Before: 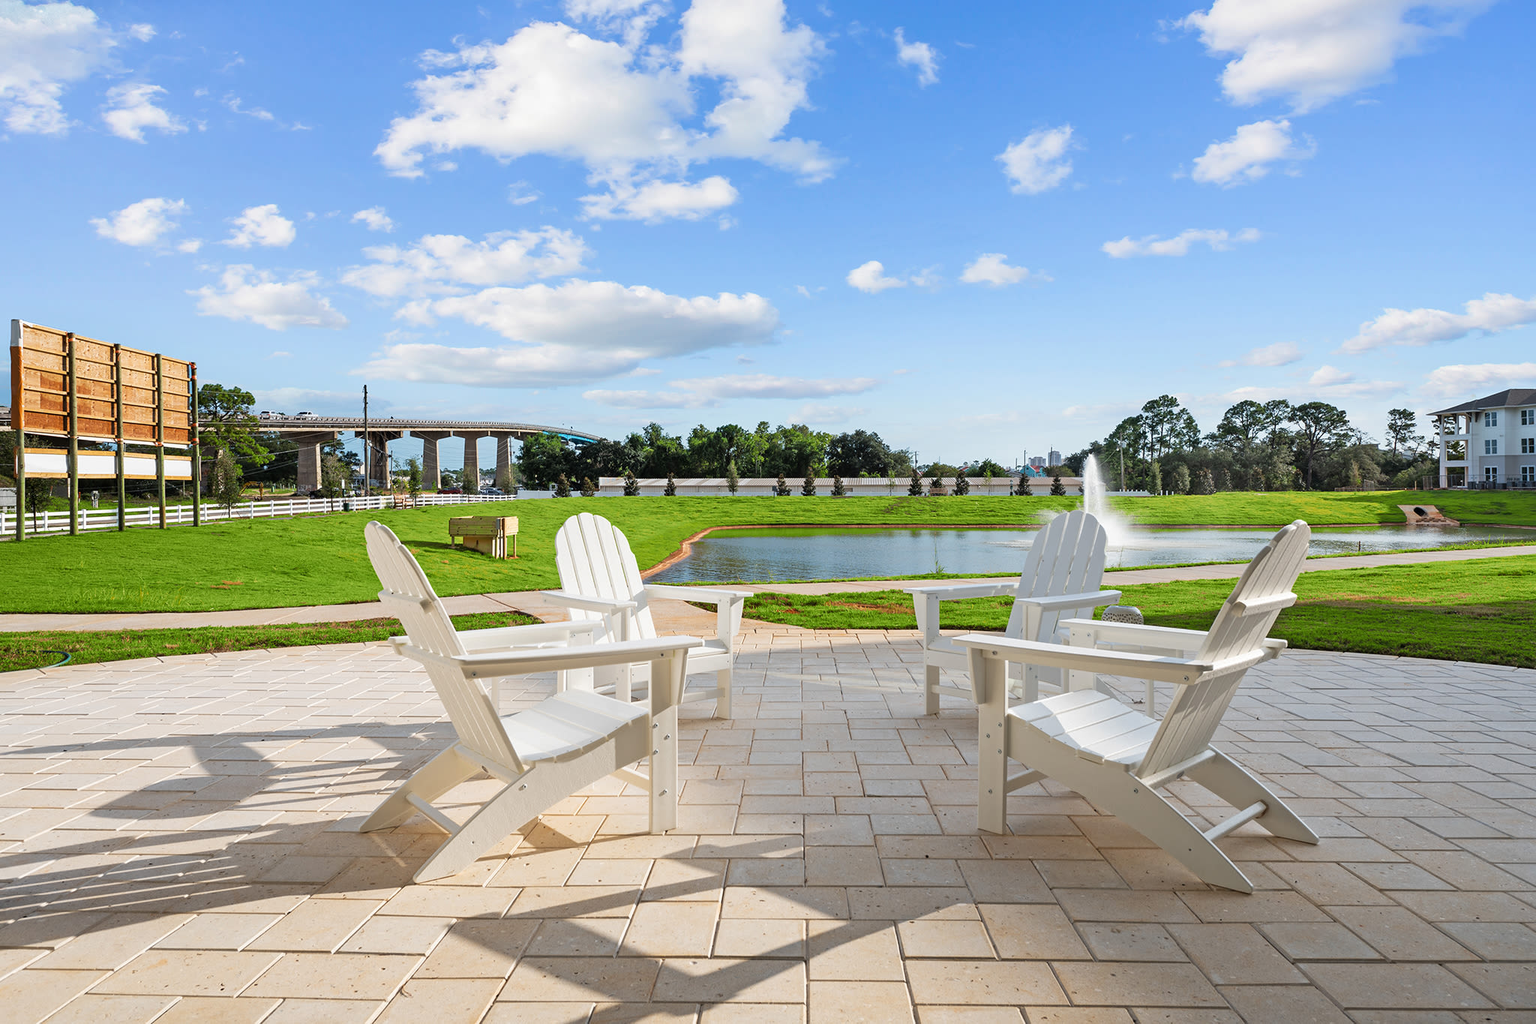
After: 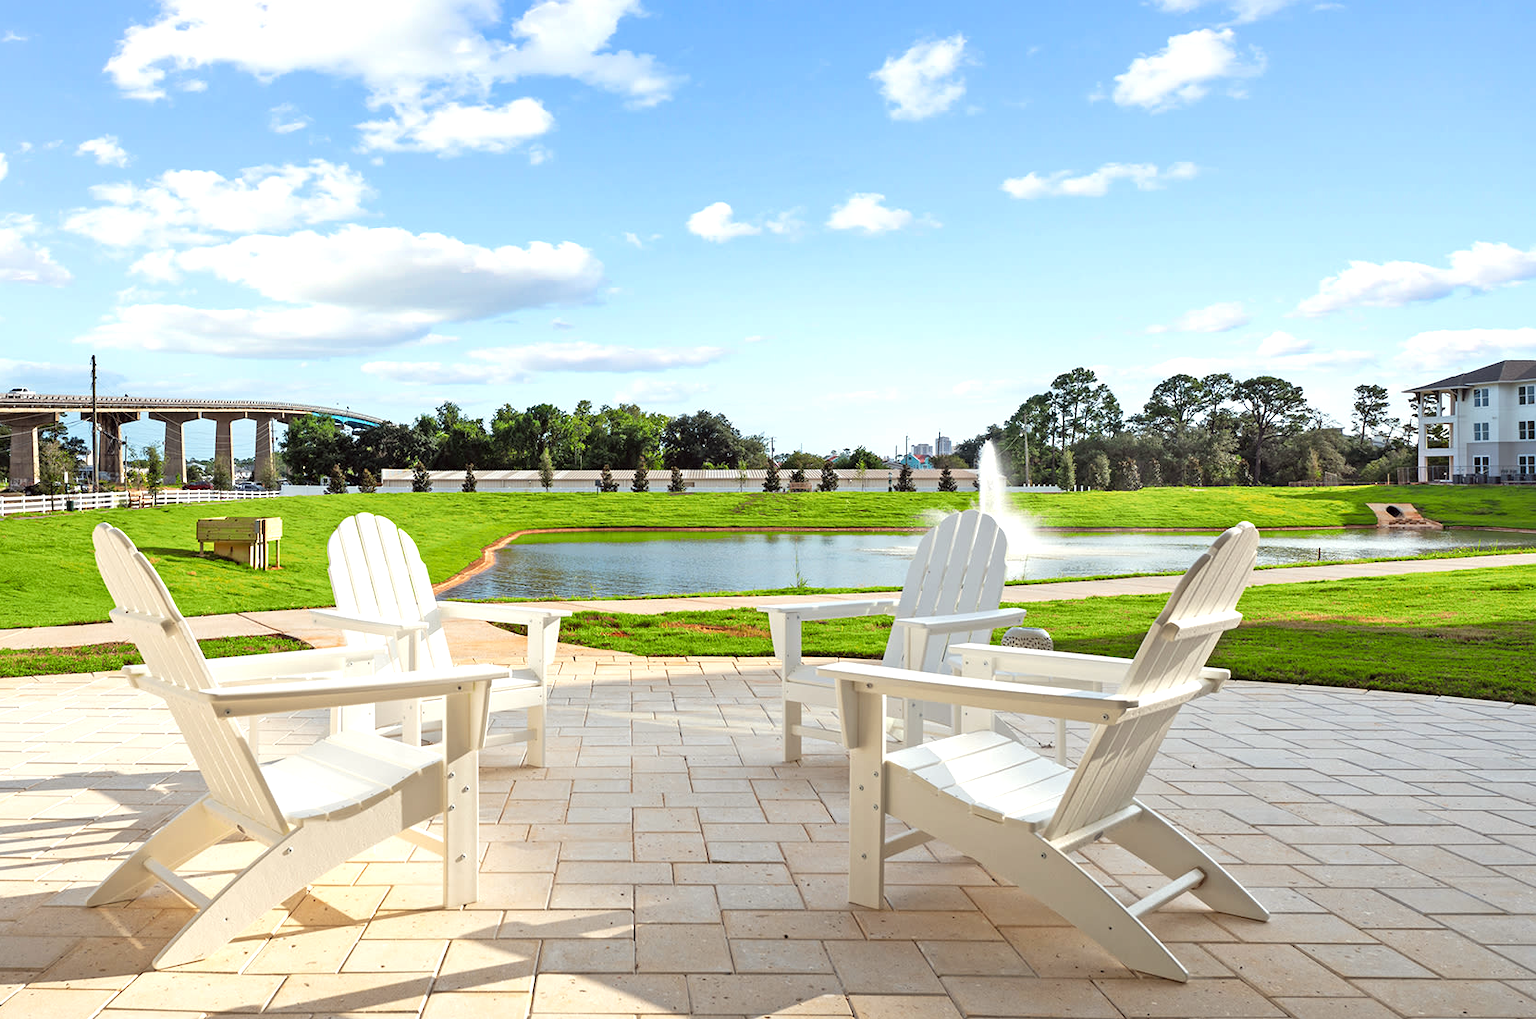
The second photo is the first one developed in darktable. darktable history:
crop: left 18.866%, top 9.475%, right 0%, bottom 9.707%
color correction: highlights a* -0.961, highlights b* 4.48, shadows a* 3.54
exposure: black level correction 0.001, exposure 0.499 EV, compensate exposure bias true, compensate highlight preservation false
